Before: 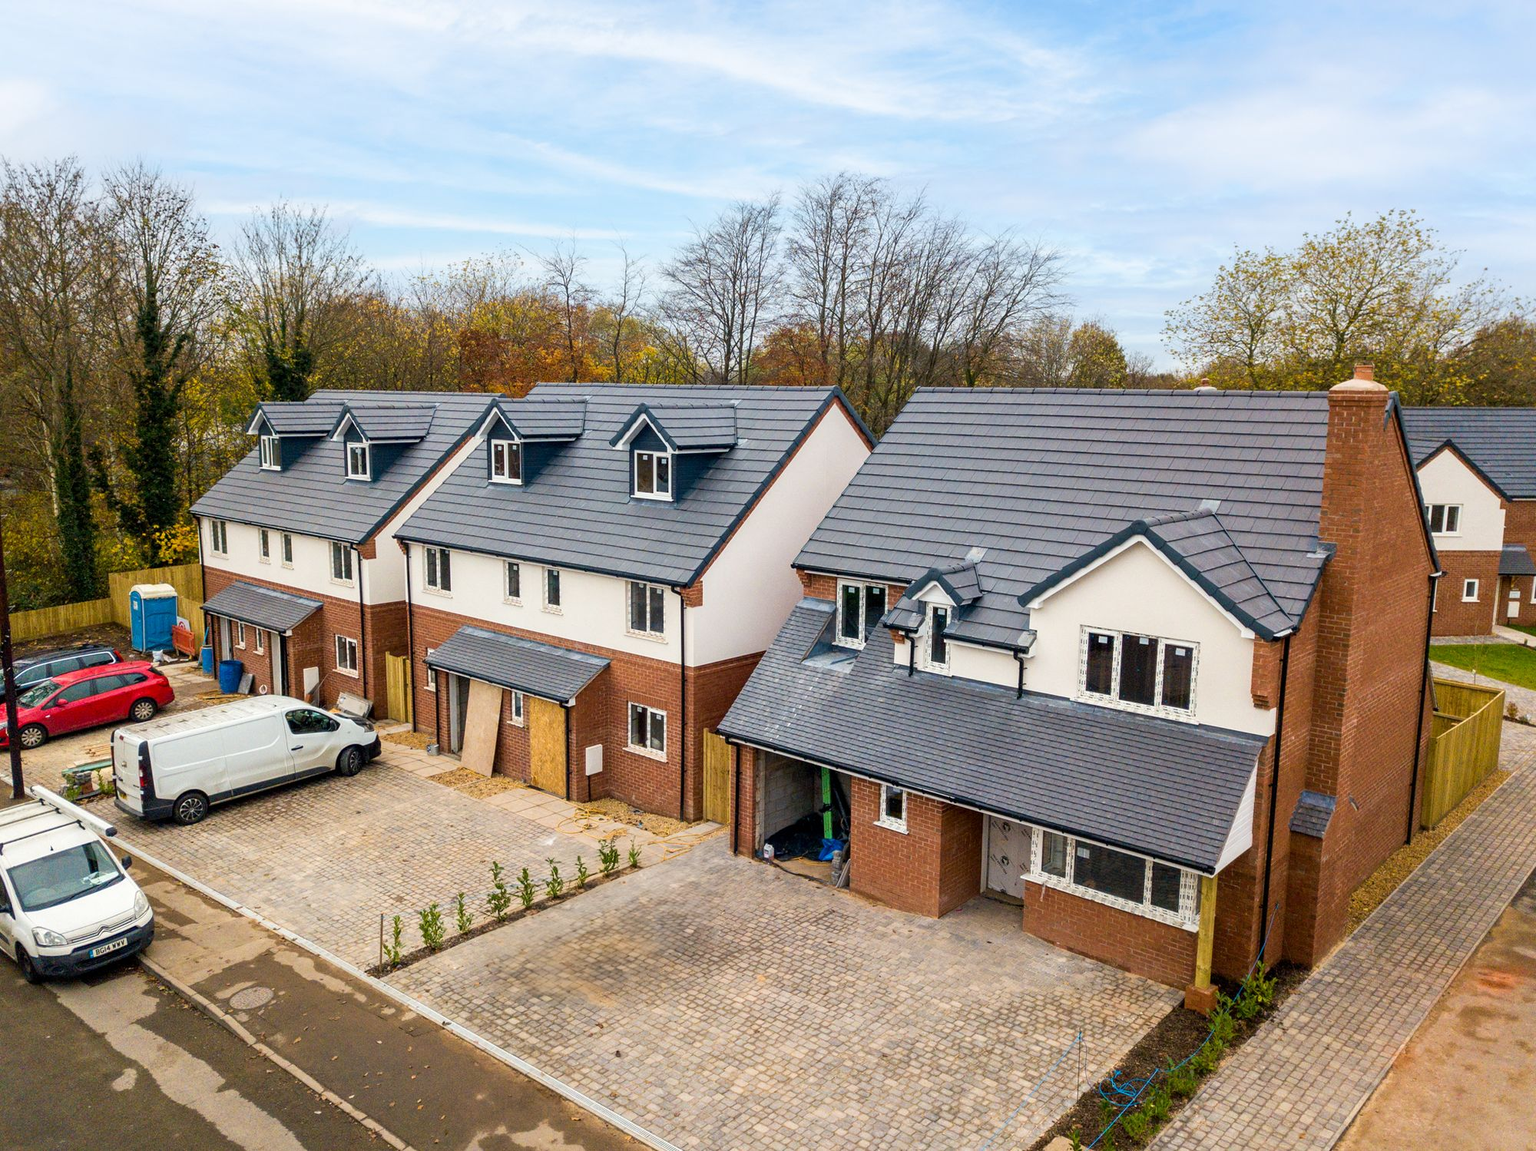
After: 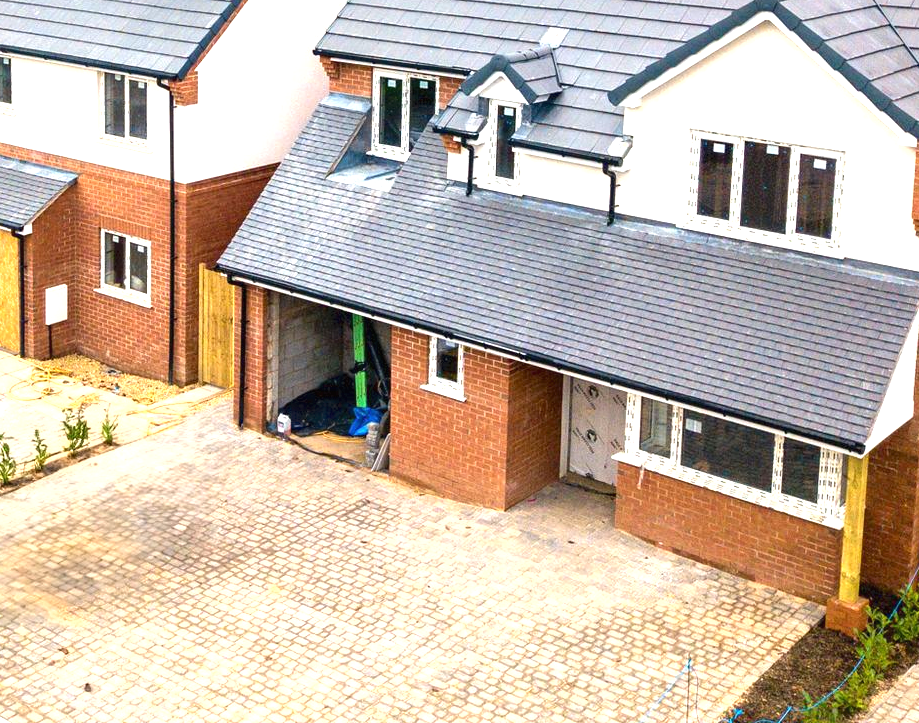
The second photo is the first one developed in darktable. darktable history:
crop: left 35.886%, top 45.709%, right 18.157%, bottom 6.027%
shadows and highlights: shadows 61.86, white point adjustment 0.443, highlights -33.37, compress 83.45%
exposure: black level correction 0, exposure 1.199 EV, compensate highlight preservation false
